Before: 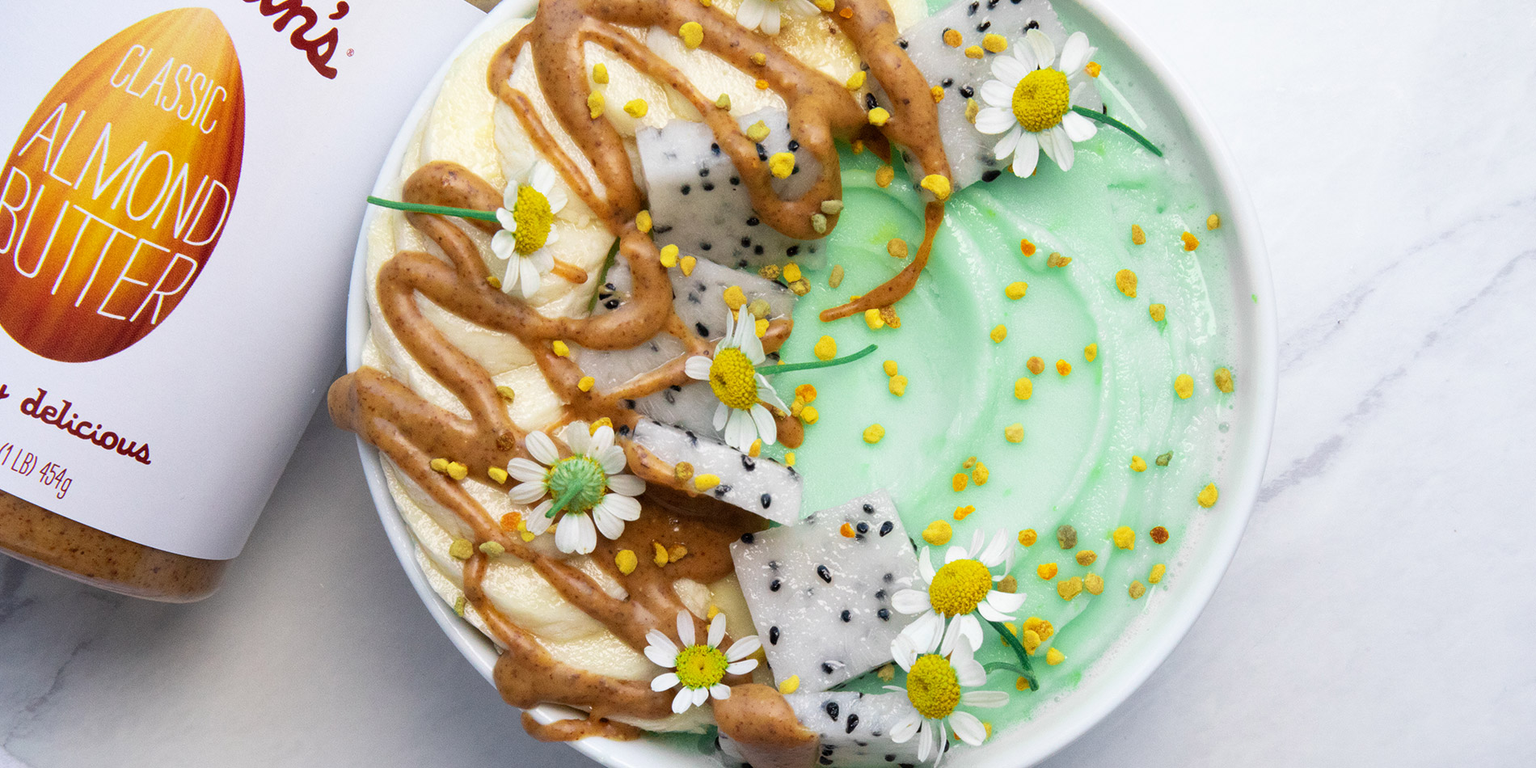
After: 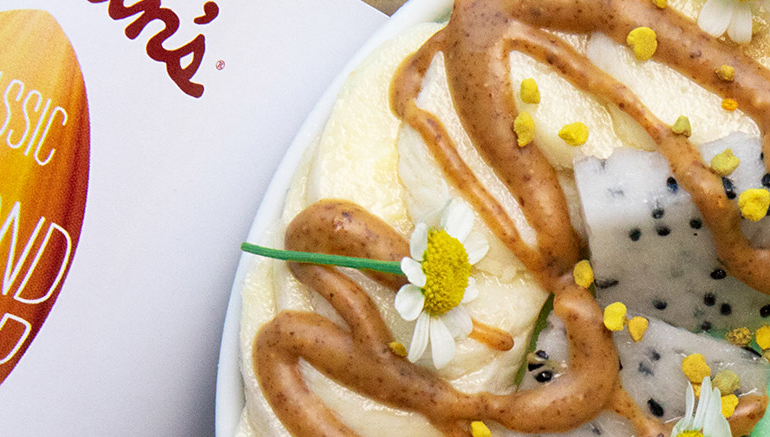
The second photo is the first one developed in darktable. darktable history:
crop and rotate: left 11.298%, top 0.092%, right 48.149%, bottom 53.838%
sharpen: amount 0.207
